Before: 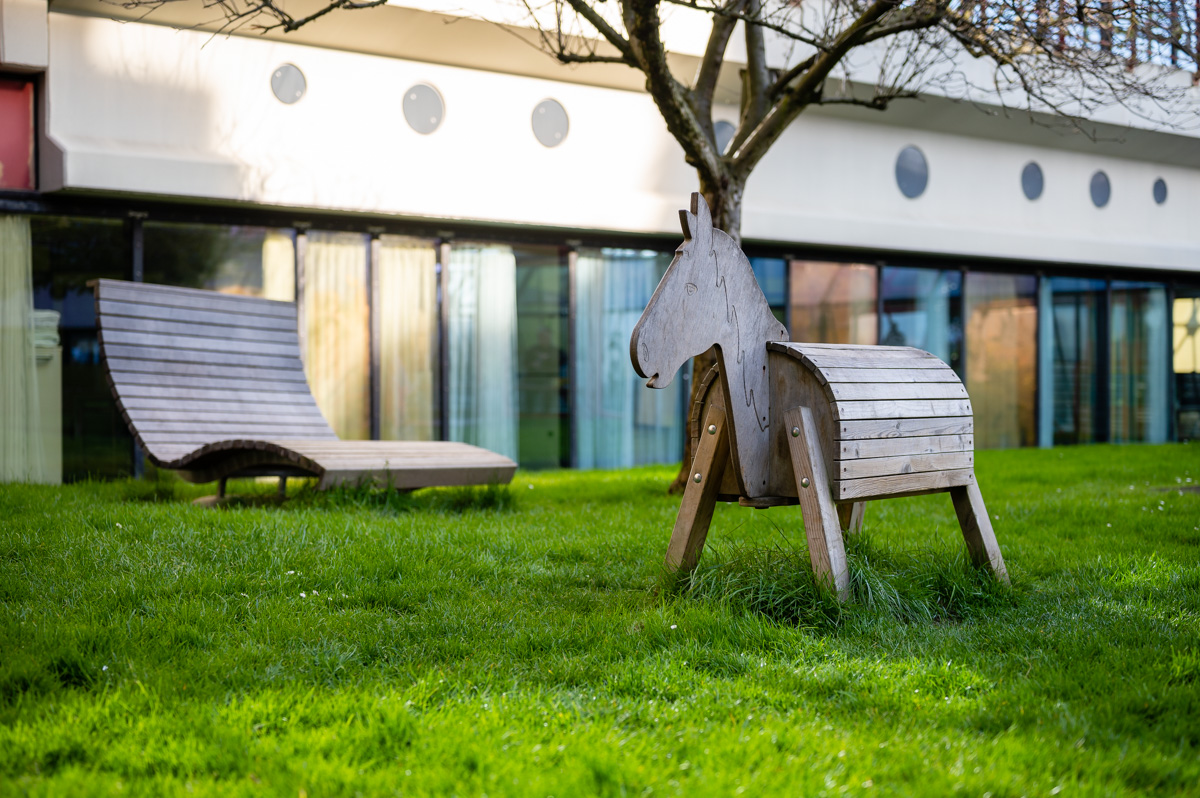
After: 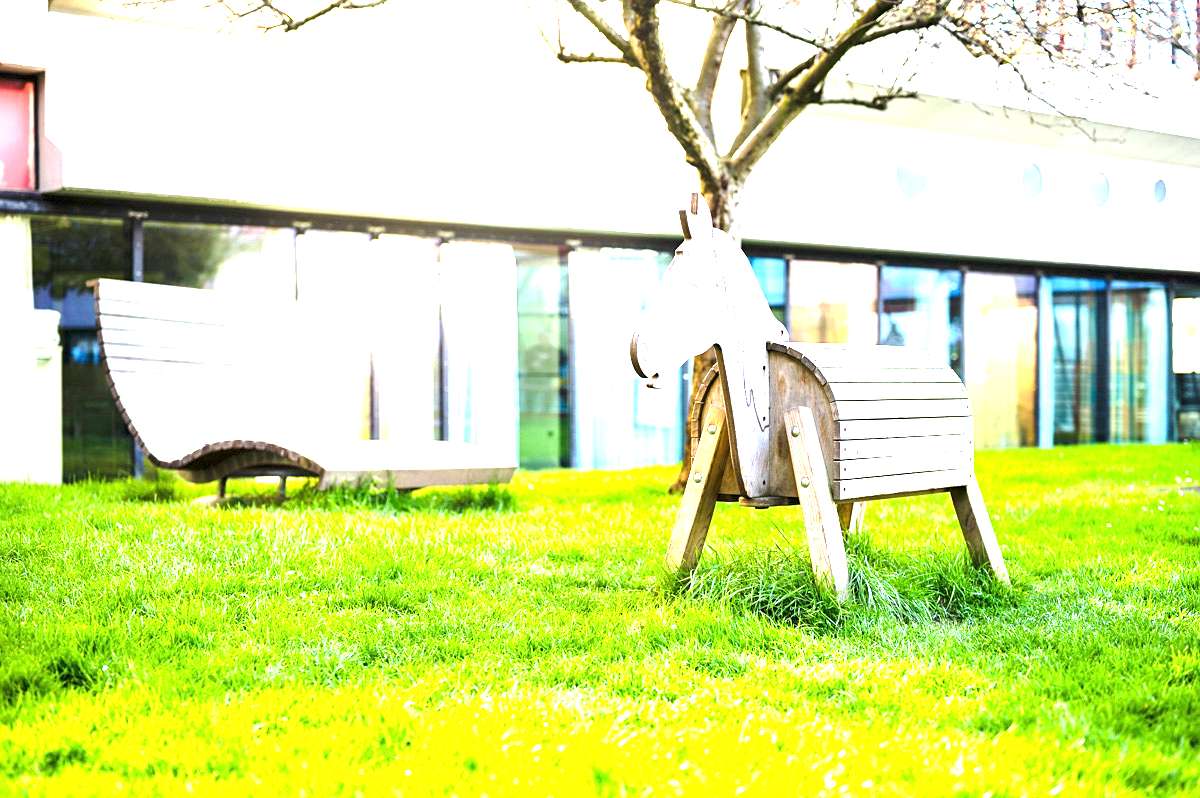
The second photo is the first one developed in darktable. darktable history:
exposure: exposure 3.086 EV, compensate highlight preservation false
sharpen: amount 0.202
